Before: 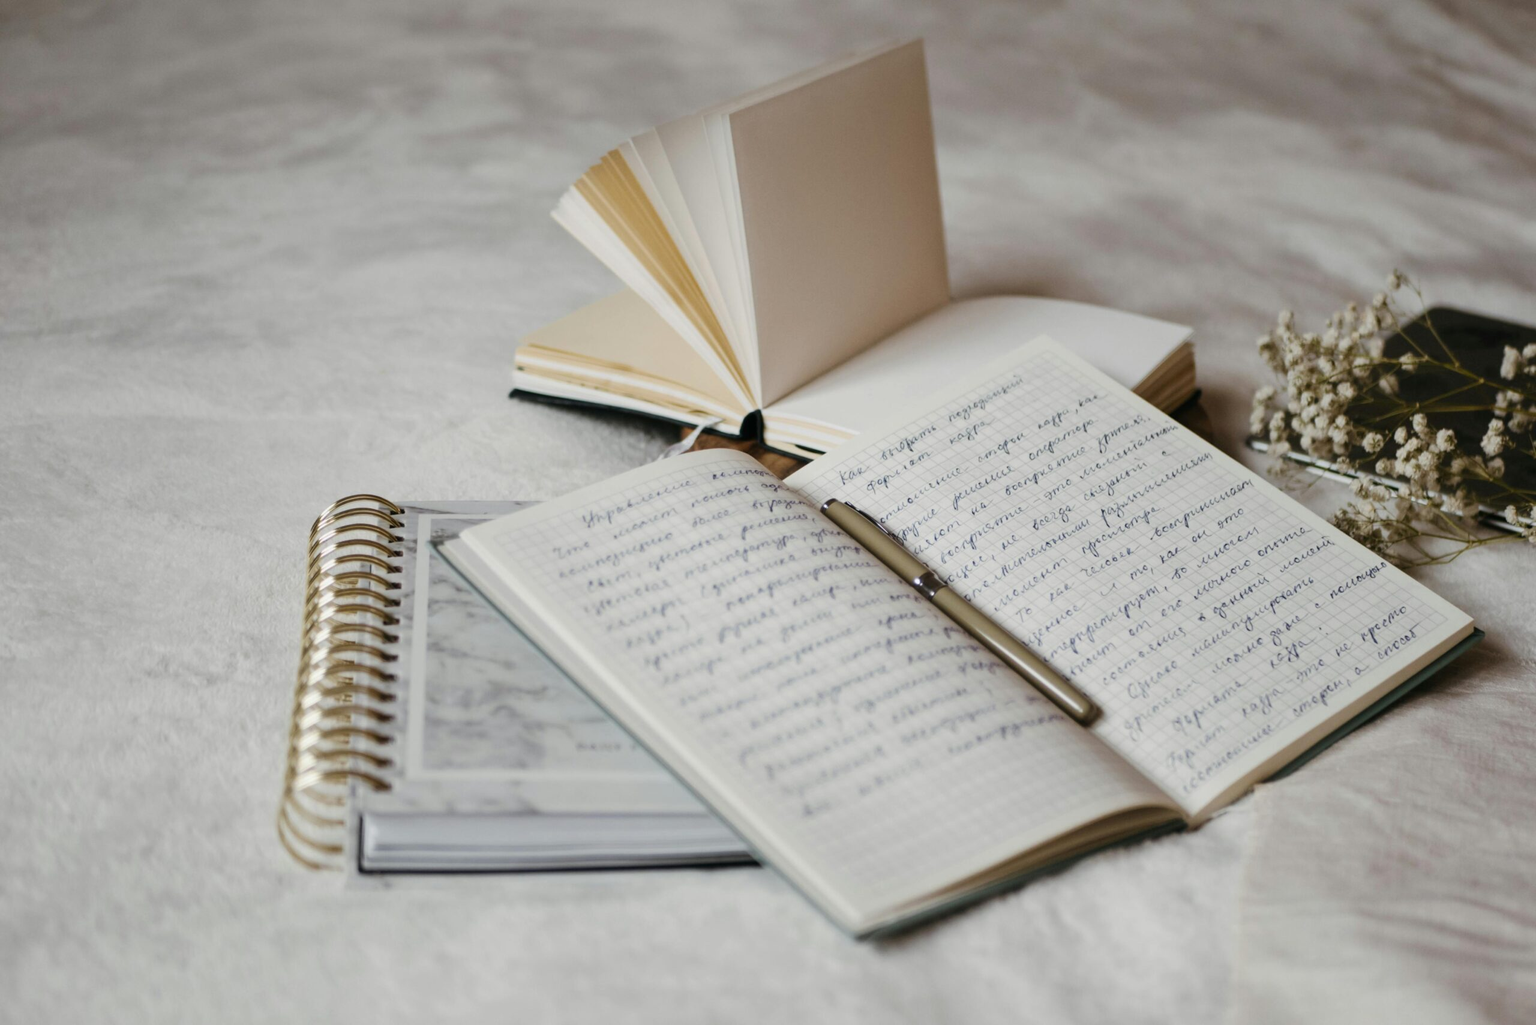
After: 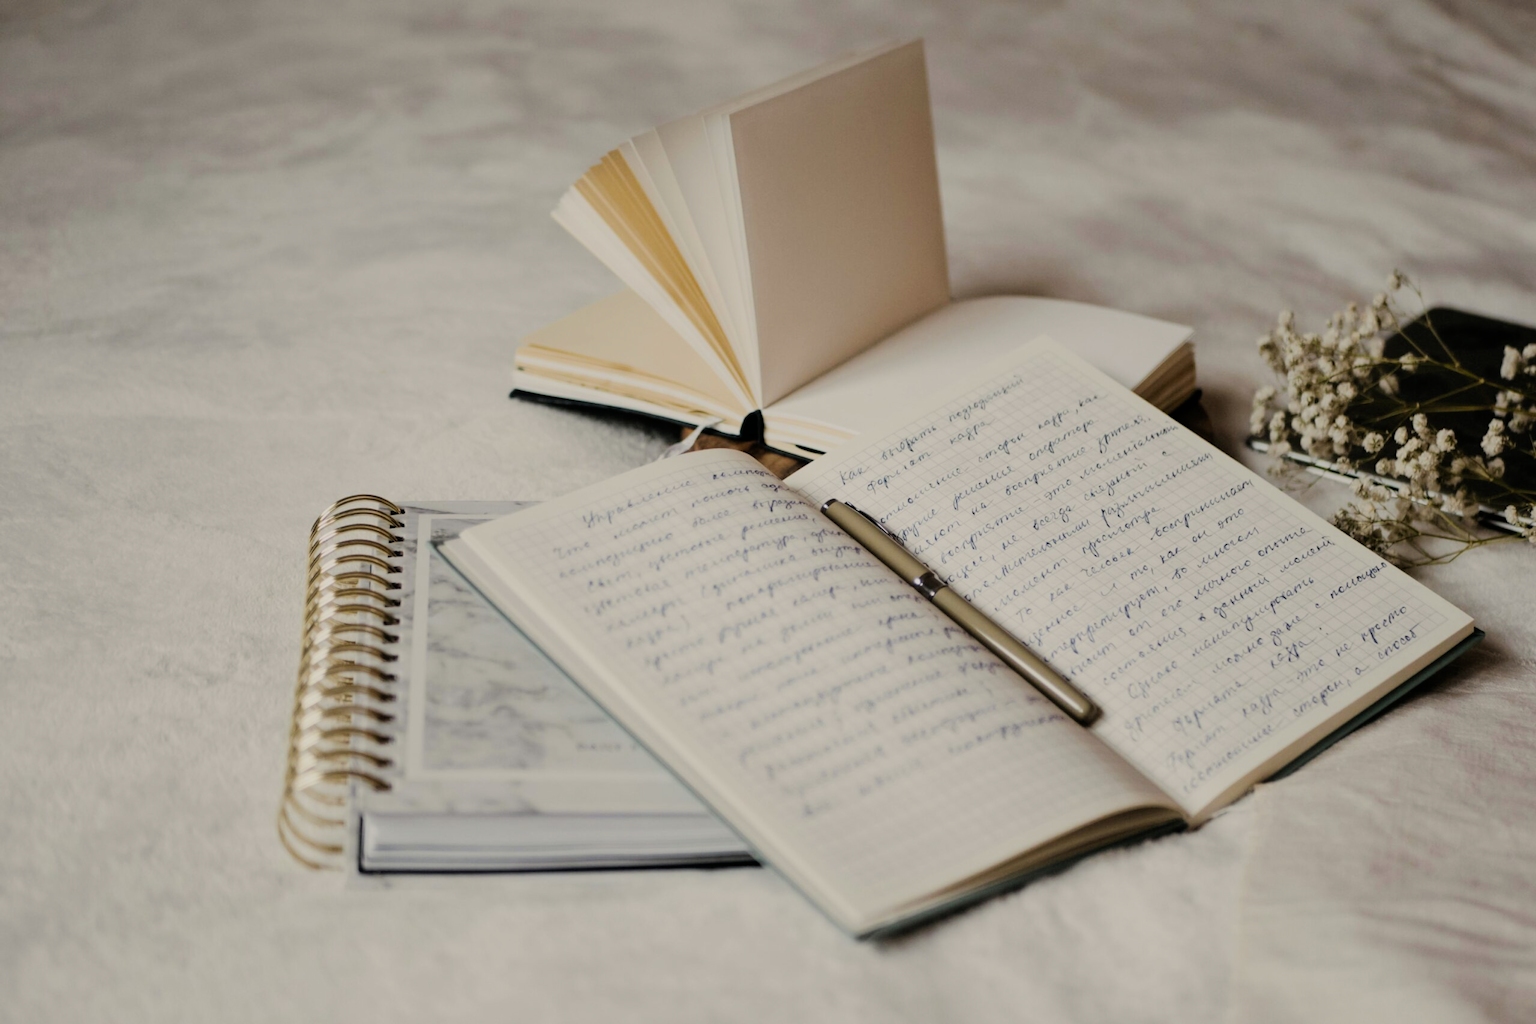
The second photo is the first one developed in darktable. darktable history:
tone equalizer: on, module defaults
color balance rgb: highlights gain › chroma 3.099%, highlights gain › hue 75.64°, linear chroma grading › global chroma 8.847%, perceptual saturation grading › global saturation -4.003%, perceptual saturation grading › shadows -2.122%
filmic rgb: black relative exposure -7.65 EV, white relative exposure 4.56 EV, hardness 3.61, contrast 1.056
